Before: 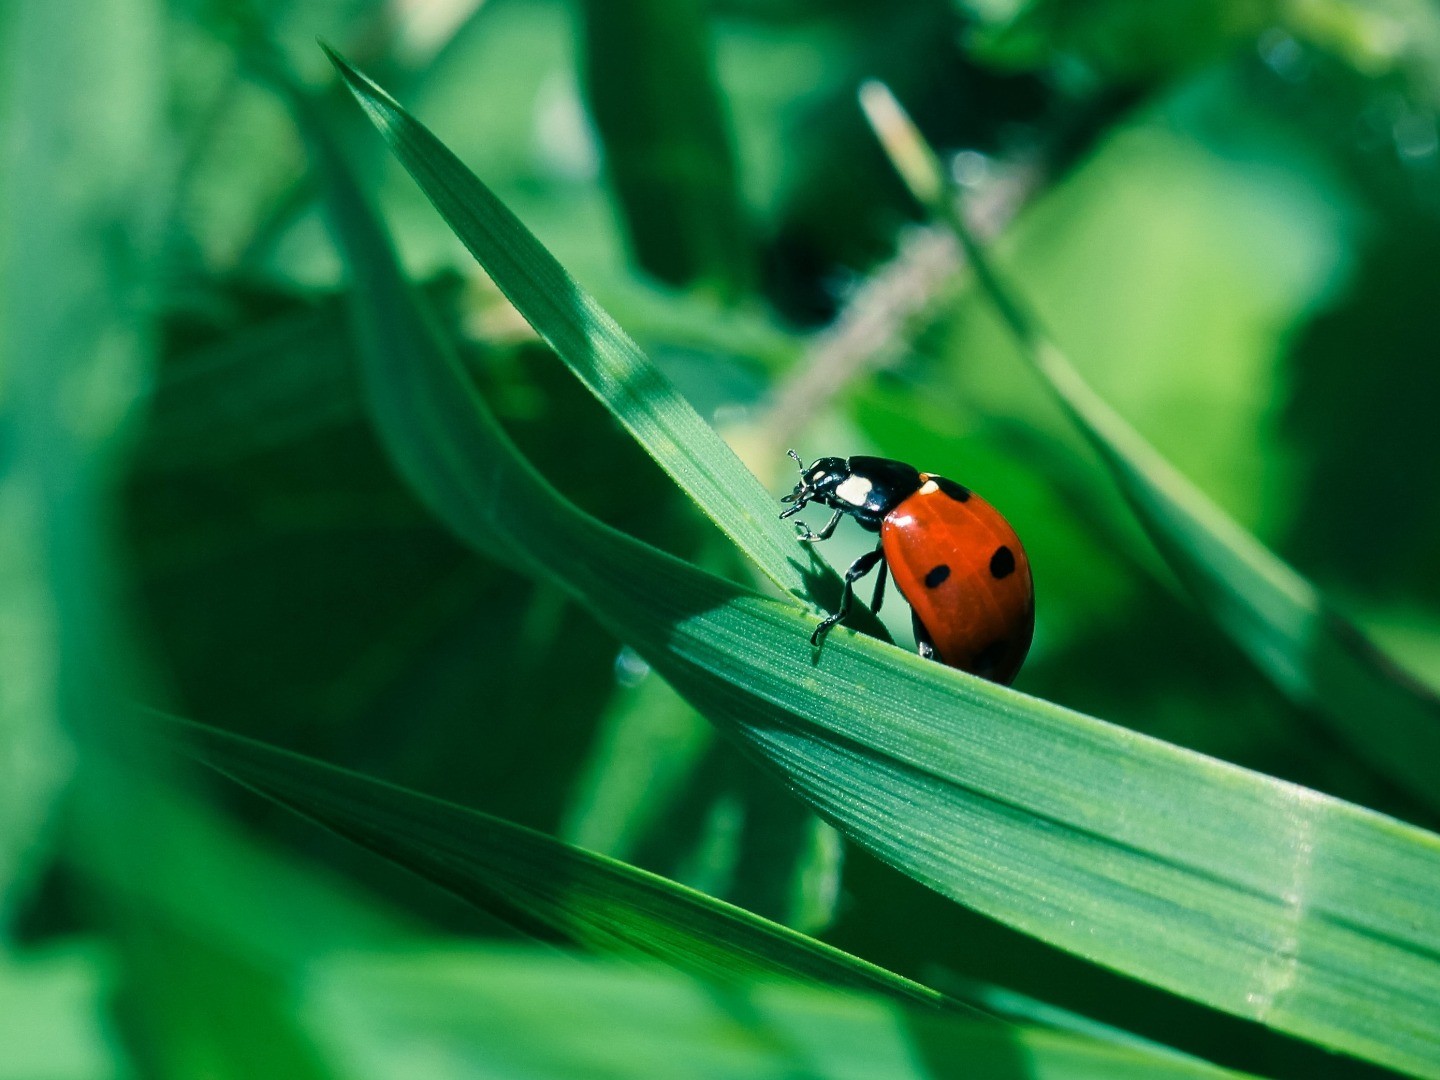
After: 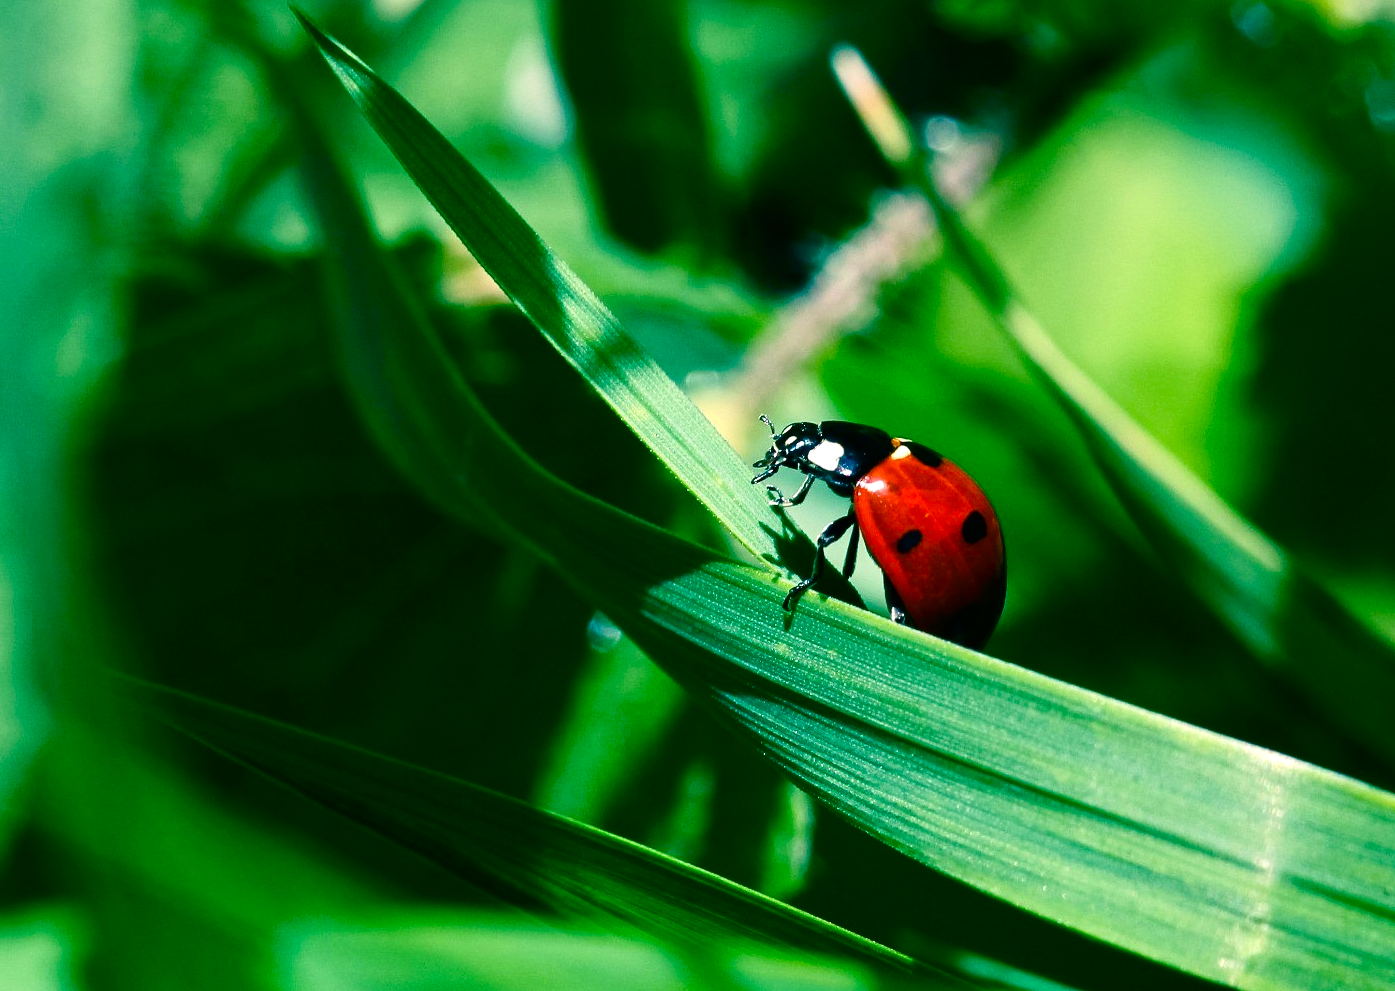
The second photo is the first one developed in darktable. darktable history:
crop: left 1.964%, top 3.251%, right 1.122%, bottom 4.933%
contrast brightness saturation: contrast 0.13, brightness -0.05, saturation 0.16
white balance: red 1.009, blue 1.027
haze removal: strength 0.02, distance 0.25, compatibility mode true, adaptive false
color balance rgb: shadows lift › chroma 1%, shadows lift › hue 217.2°, power › hue 310.8°, highlights gain › chroma 2%, highlights gain › hue 44.4°, global offset › luminance 0.25%, global offset › hue 171.6°, perceptual saturation grading › global saturation 14.09%, perceptual saturation grading › highlights -30%, perceptual saturation grading › shadows 50.67%, global vibrance 25%, contrast 20%
